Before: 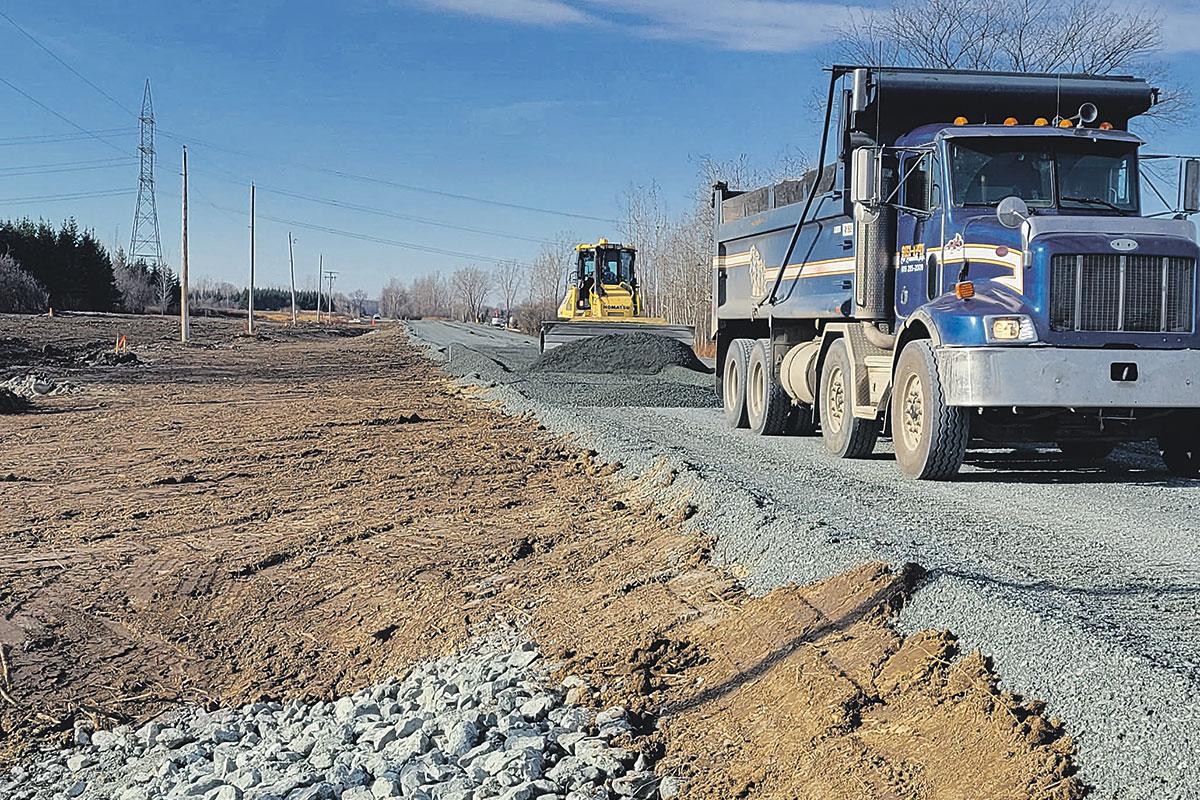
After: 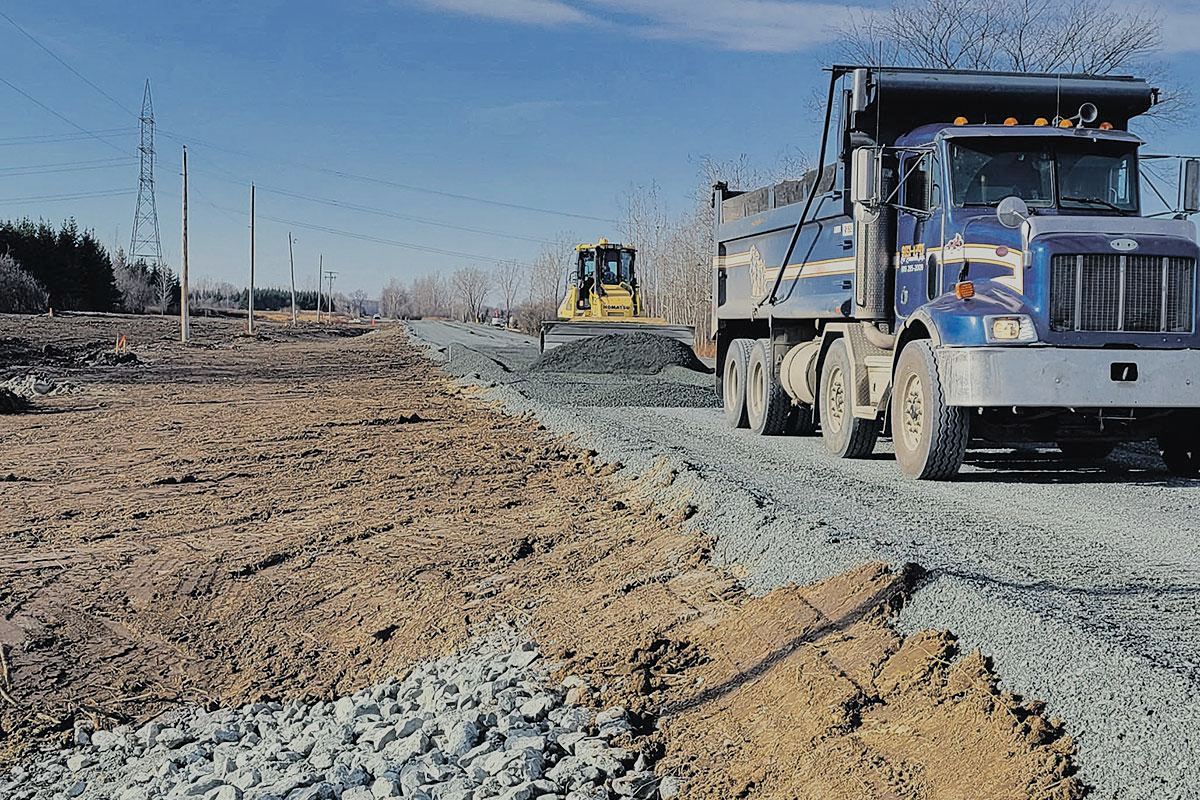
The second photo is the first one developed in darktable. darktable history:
filmic rgb: black relative exposure -7.65 EV, white relative exposure 4.56 EV, hardness 3.61
exposure: compensate highlight preservation false
